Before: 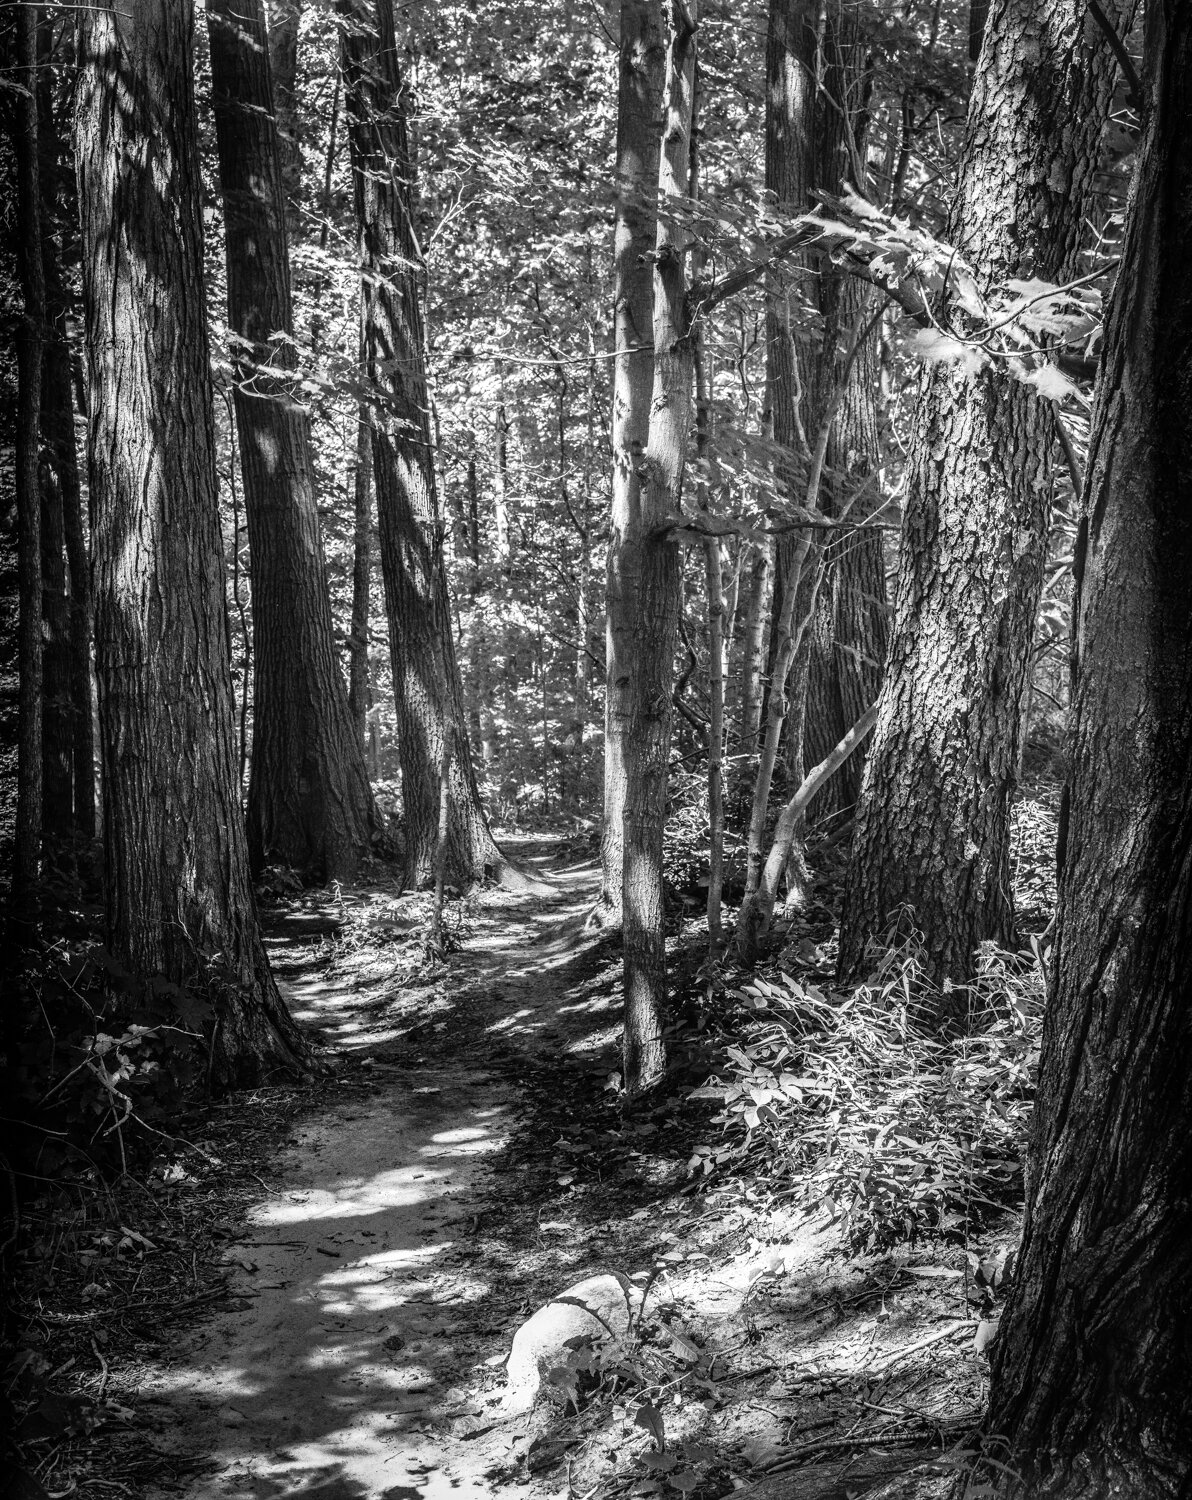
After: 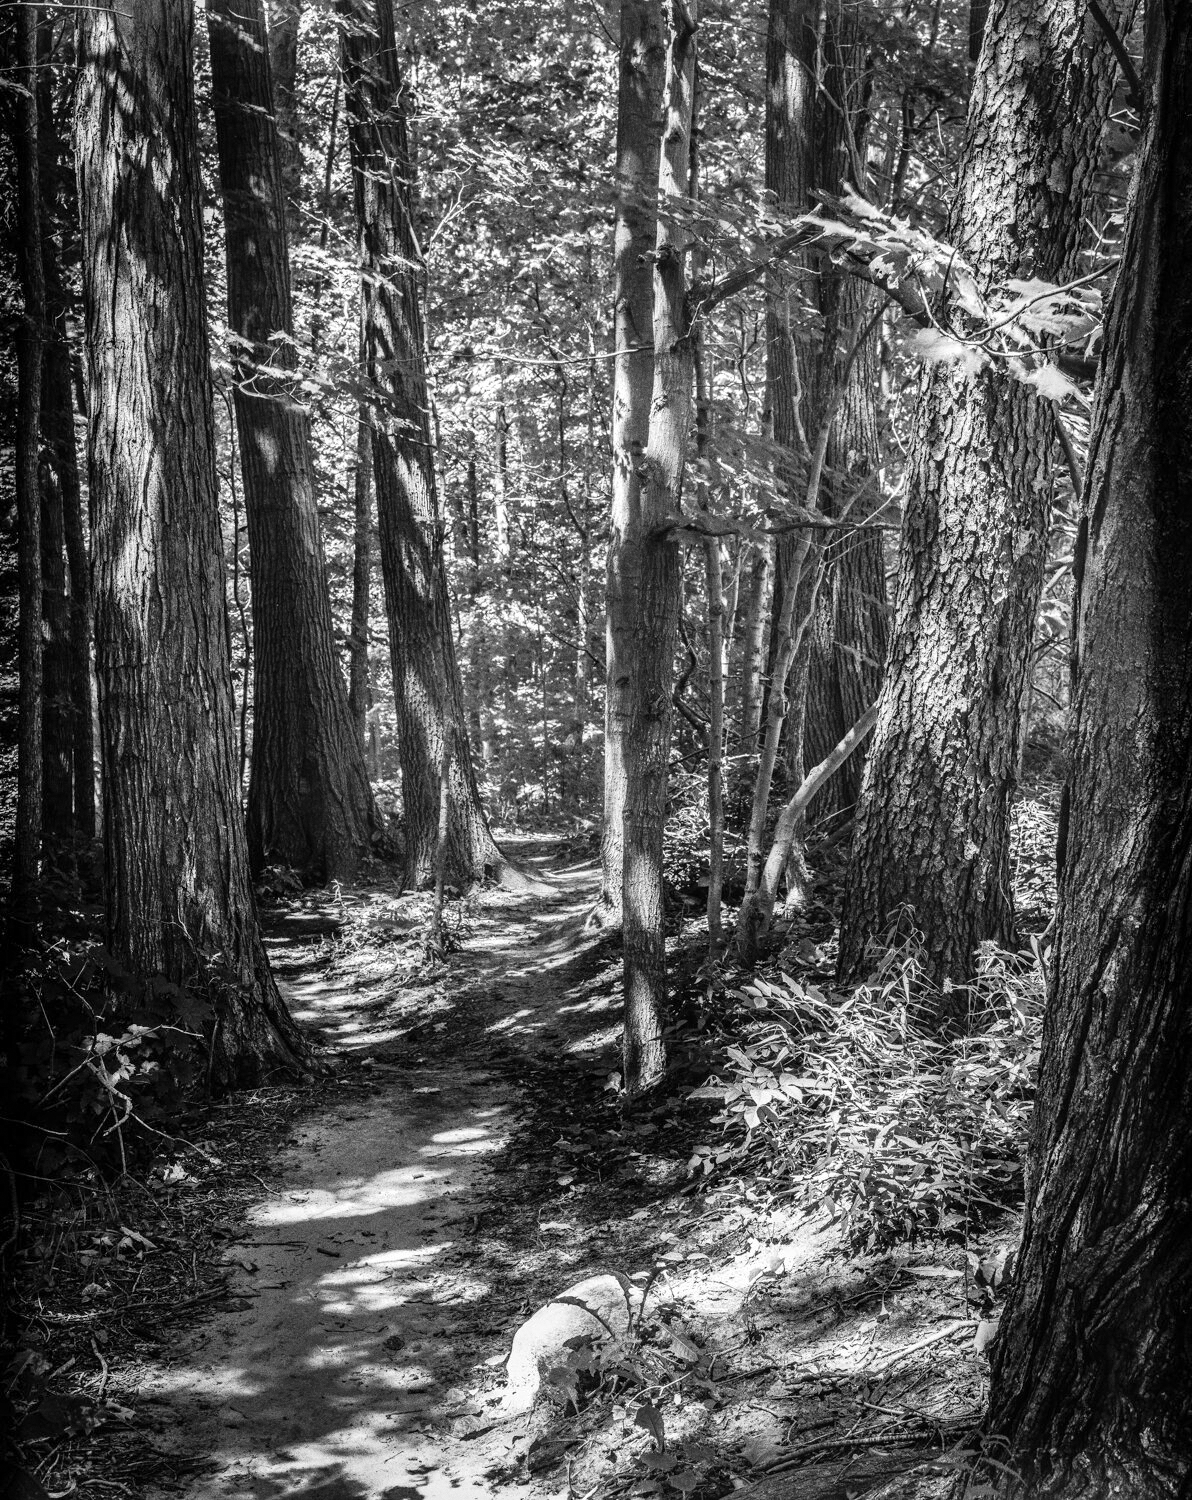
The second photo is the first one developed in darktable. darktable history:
grain: coarseness 0.47 ISO
shadows and highlights: shadows 37.27, highlights -28.18, soften with gaussian
